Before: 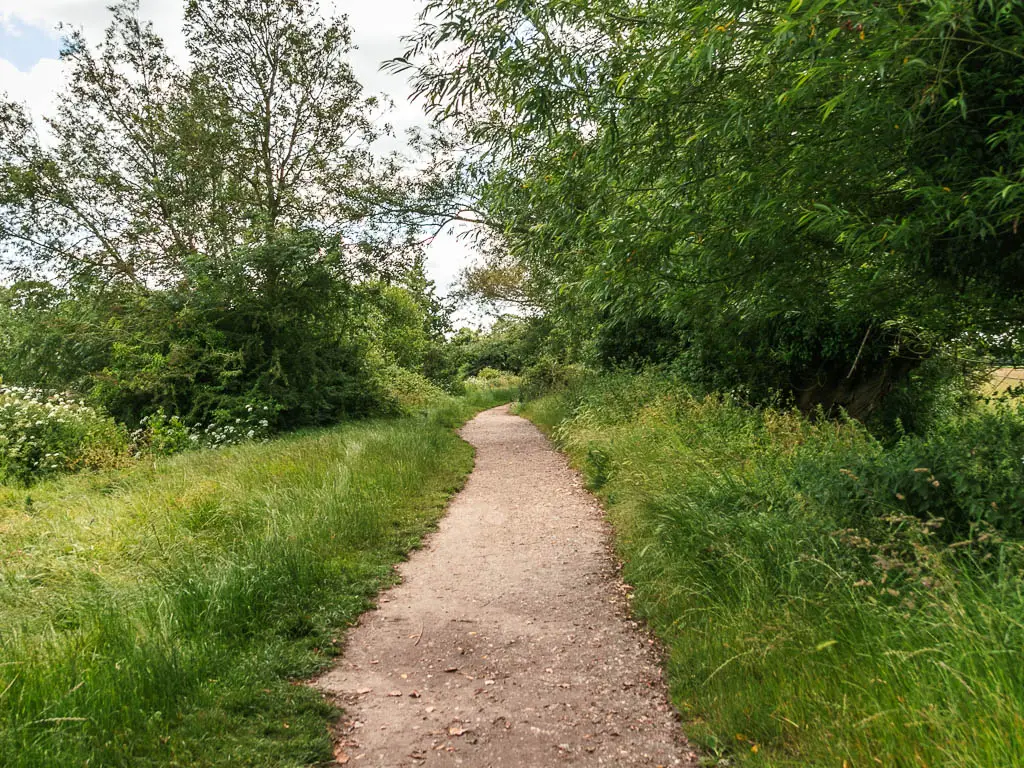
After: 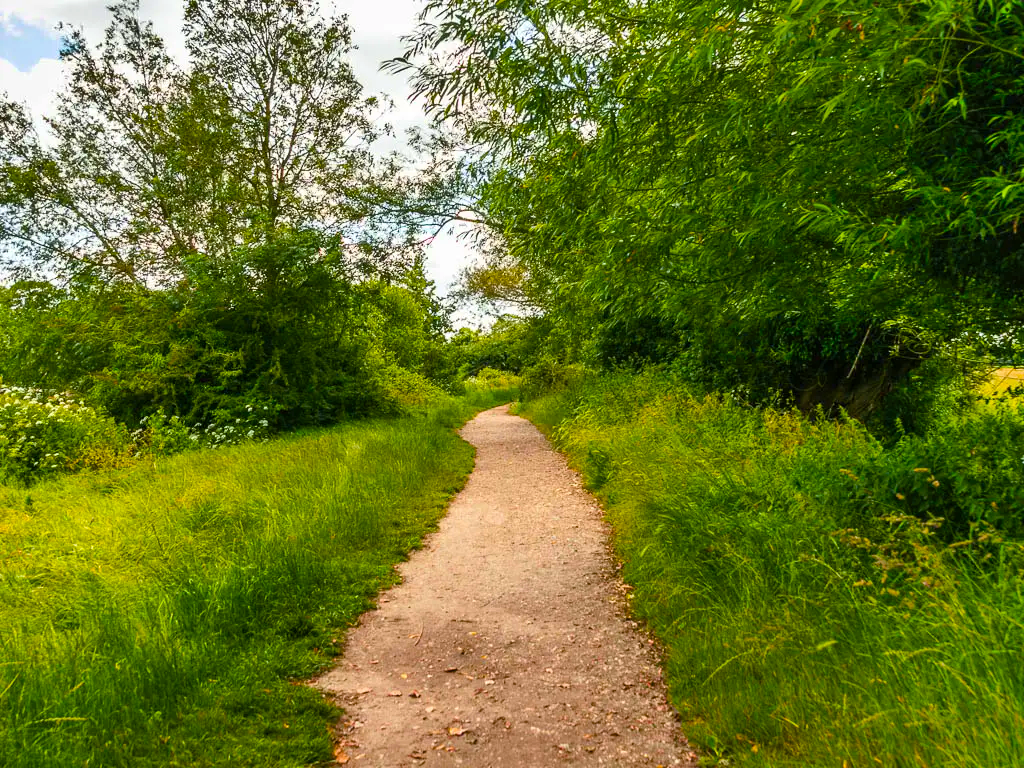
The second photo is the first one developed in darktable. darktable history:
shadows and highlights: highlights color adjustment 0.653%, low approximation 0.01, soften with gaussian
color balance rgb: linear chroma grading › global chroma 49.816%, perceptual saturation grading › global saturation 25.102%
